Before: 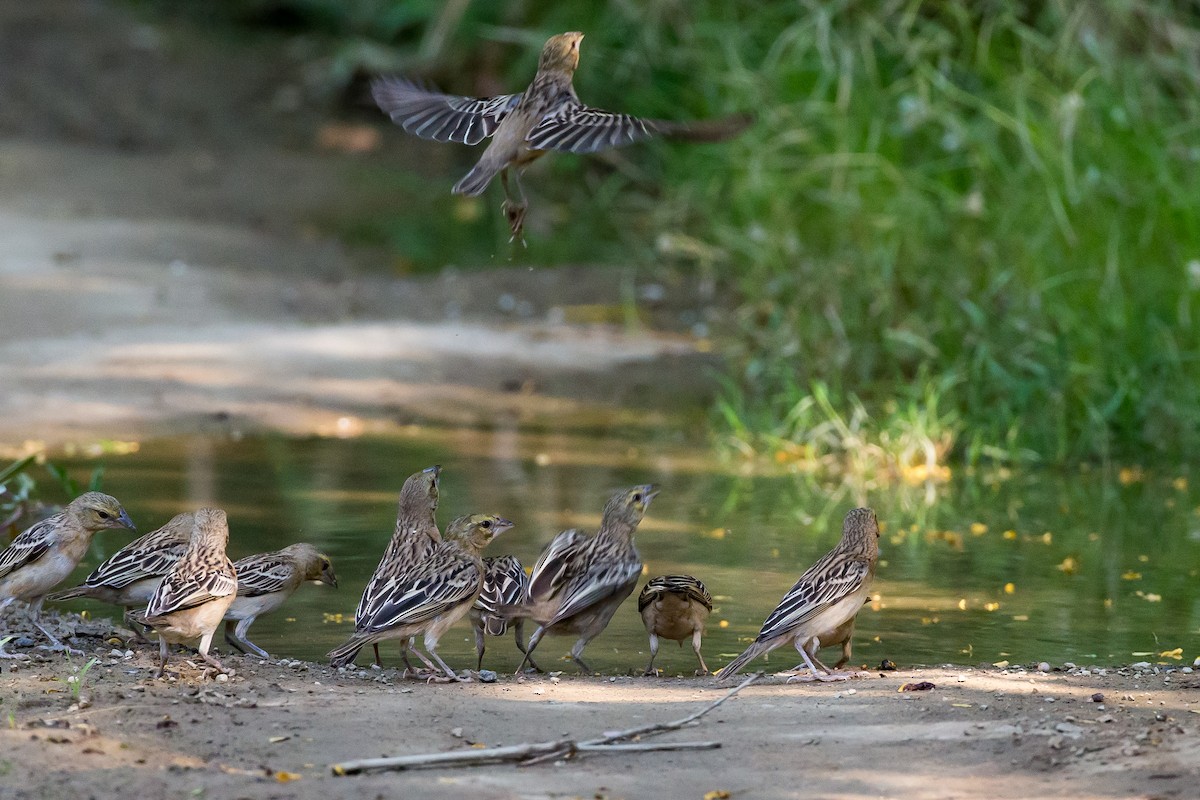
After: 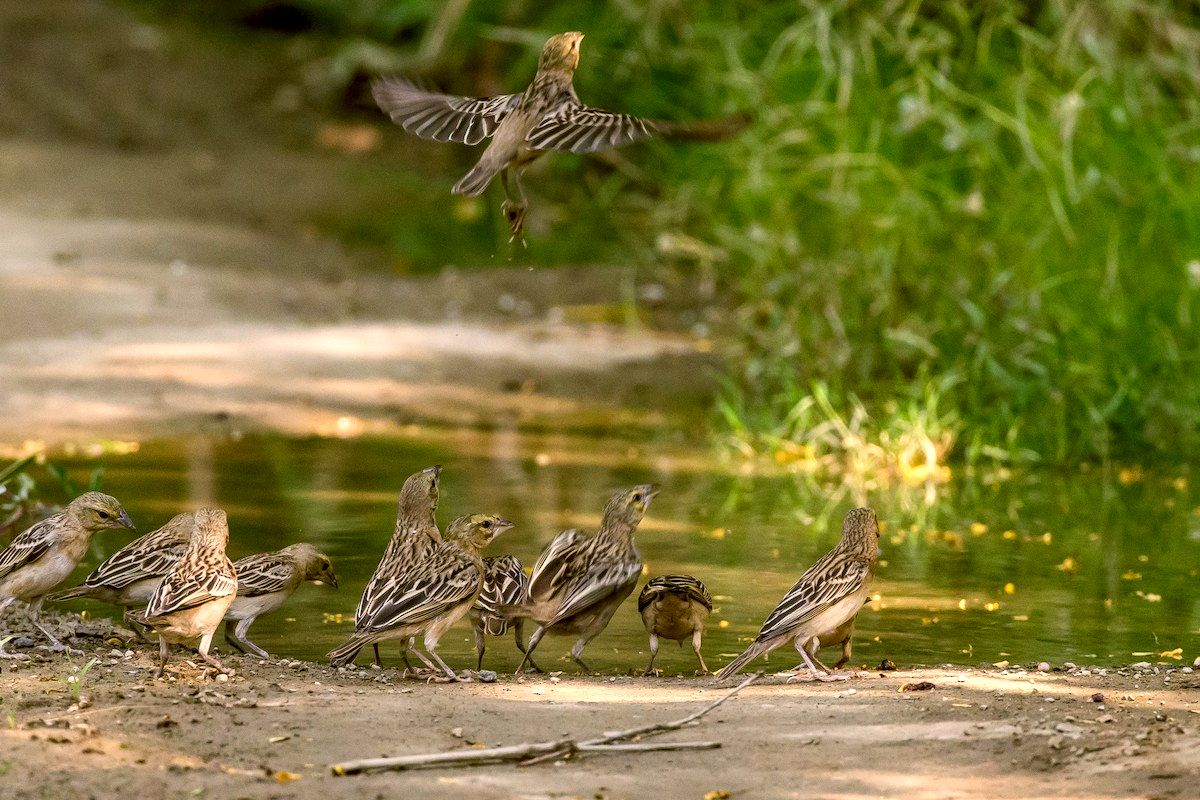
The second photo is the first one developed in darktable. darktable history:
color correction: highlights a* 8.27, highlights b* 15.03, shadows a* -0.349, shadows b* 26.25
local contrast: on, module defaults
exposure: black level correction 0.001, exposure 0.299 EV, compensate highlight preservation false
